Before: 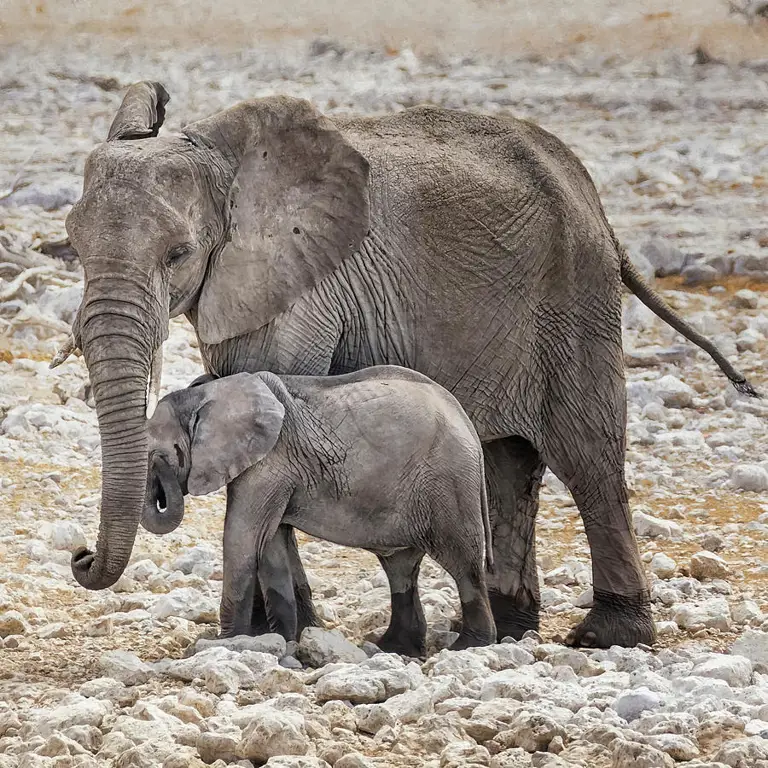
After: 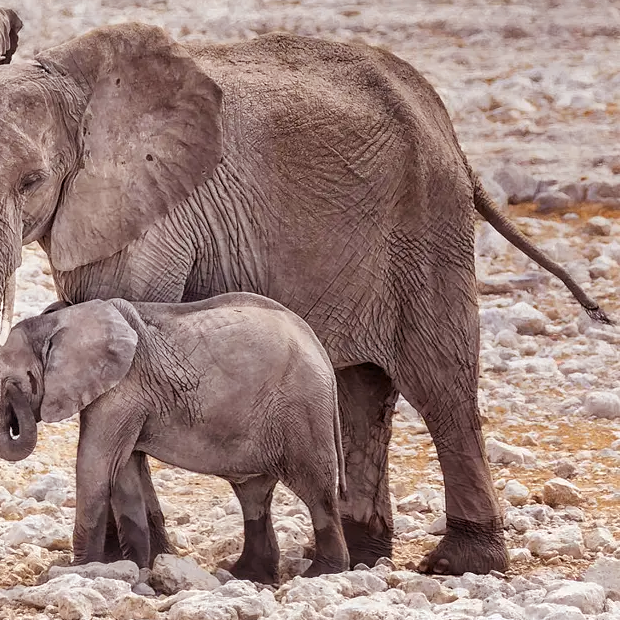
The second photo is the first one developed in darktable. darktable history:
rgb levels: mode RGB, independent channels, levels [[0, 0.474, 1], [0, 0.5, 1], [0, 0.5, 1]]
crop: left 19.159%, top 9.58%, bottom 9.58%
